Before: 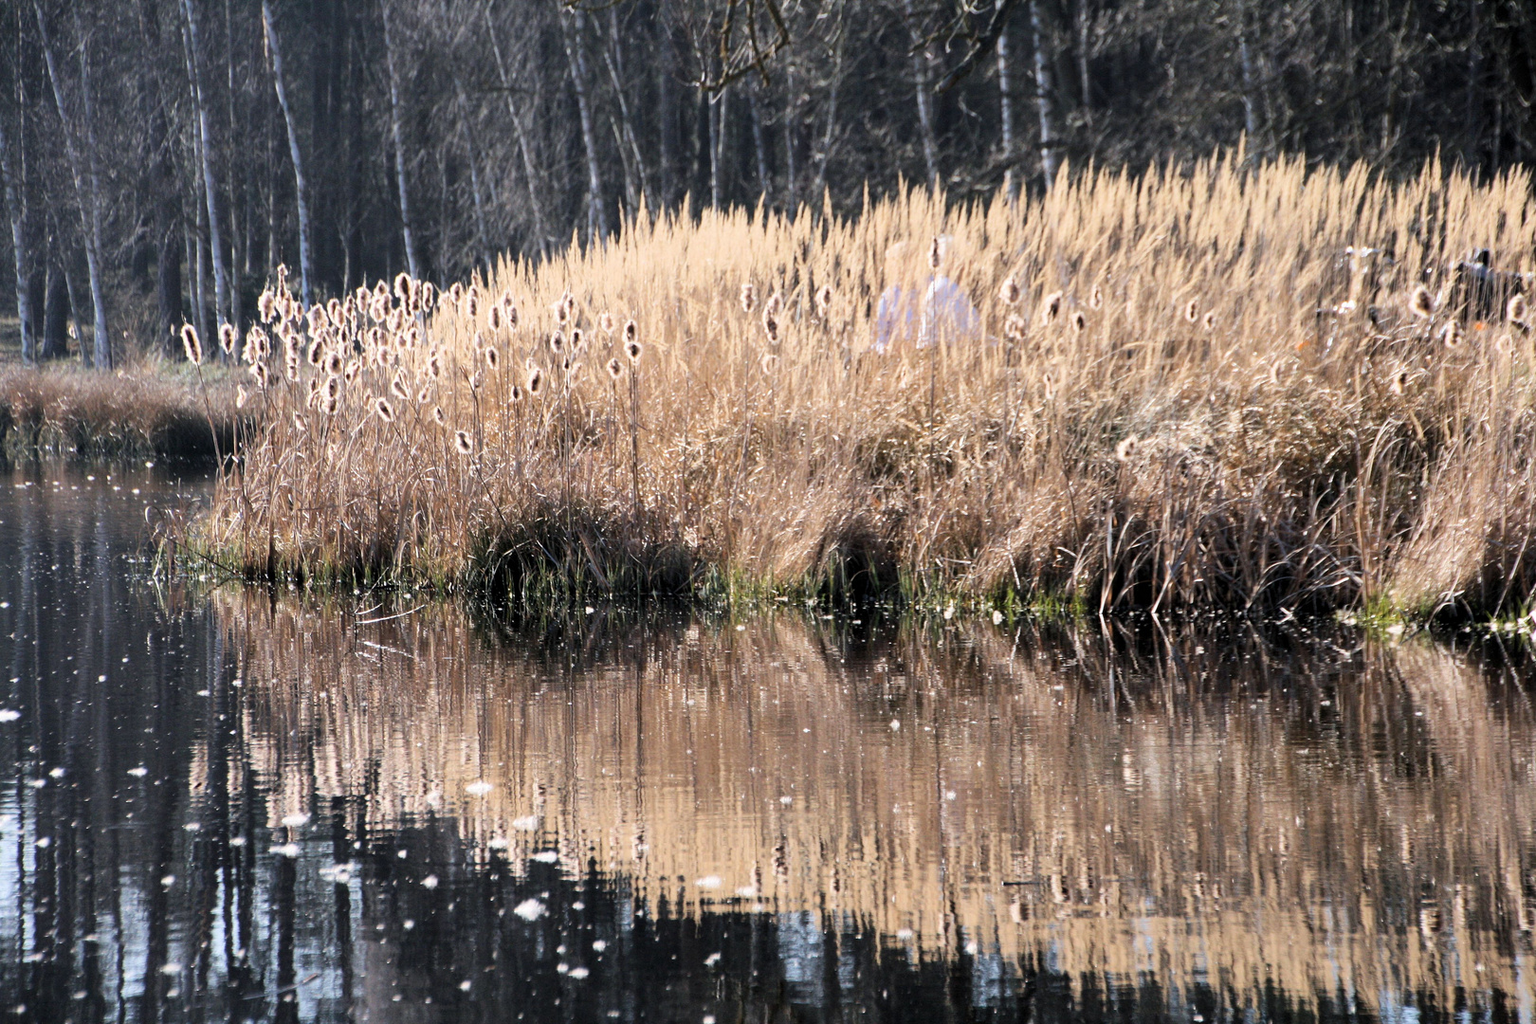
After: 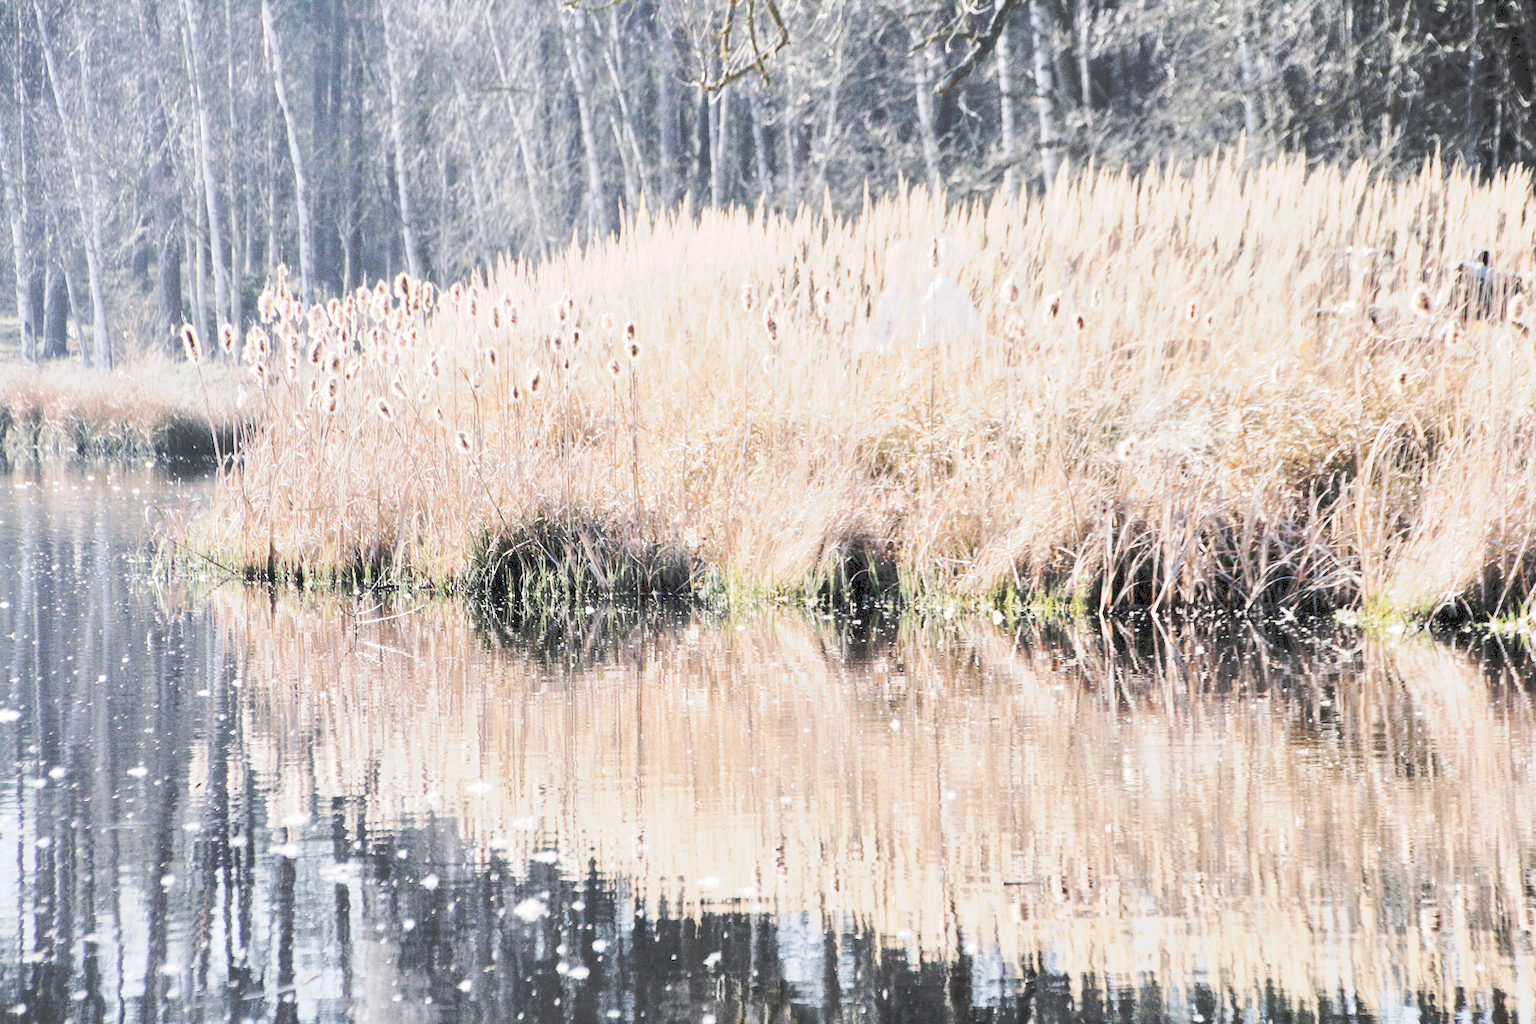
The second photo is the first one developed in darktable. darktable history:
tone equalizer: -7 EV 0.15 EV, -6 EV 0.6 EV, -5 EV 1.15 EV, -4 EV 1.33 EV, -3 EV 1.15 EV, -2 EV 0.6 EV, -1 EV 0.15 EV, mask exposure compensation -0.5 EV
tone curve: curves: ch0 [(0, 0) (0.003, 0.202) (0.011, 0.205) (0.025, 0.222) (0.044, 0.258) (0.069, 0.298) (0.1, 0.321) (0.136, 0.333) (0.177, 0.38) (0.224, 0.439) (0.277, 0.51) (0.335, 0.594) (0.399, 0.675) (0.468, 0.743) (0.543, 0.805) (0.623, 0.861) (0.709, 0.905) (0.801, 0.931) (0.898, 0.941) (1, 1)], preserve colors none
